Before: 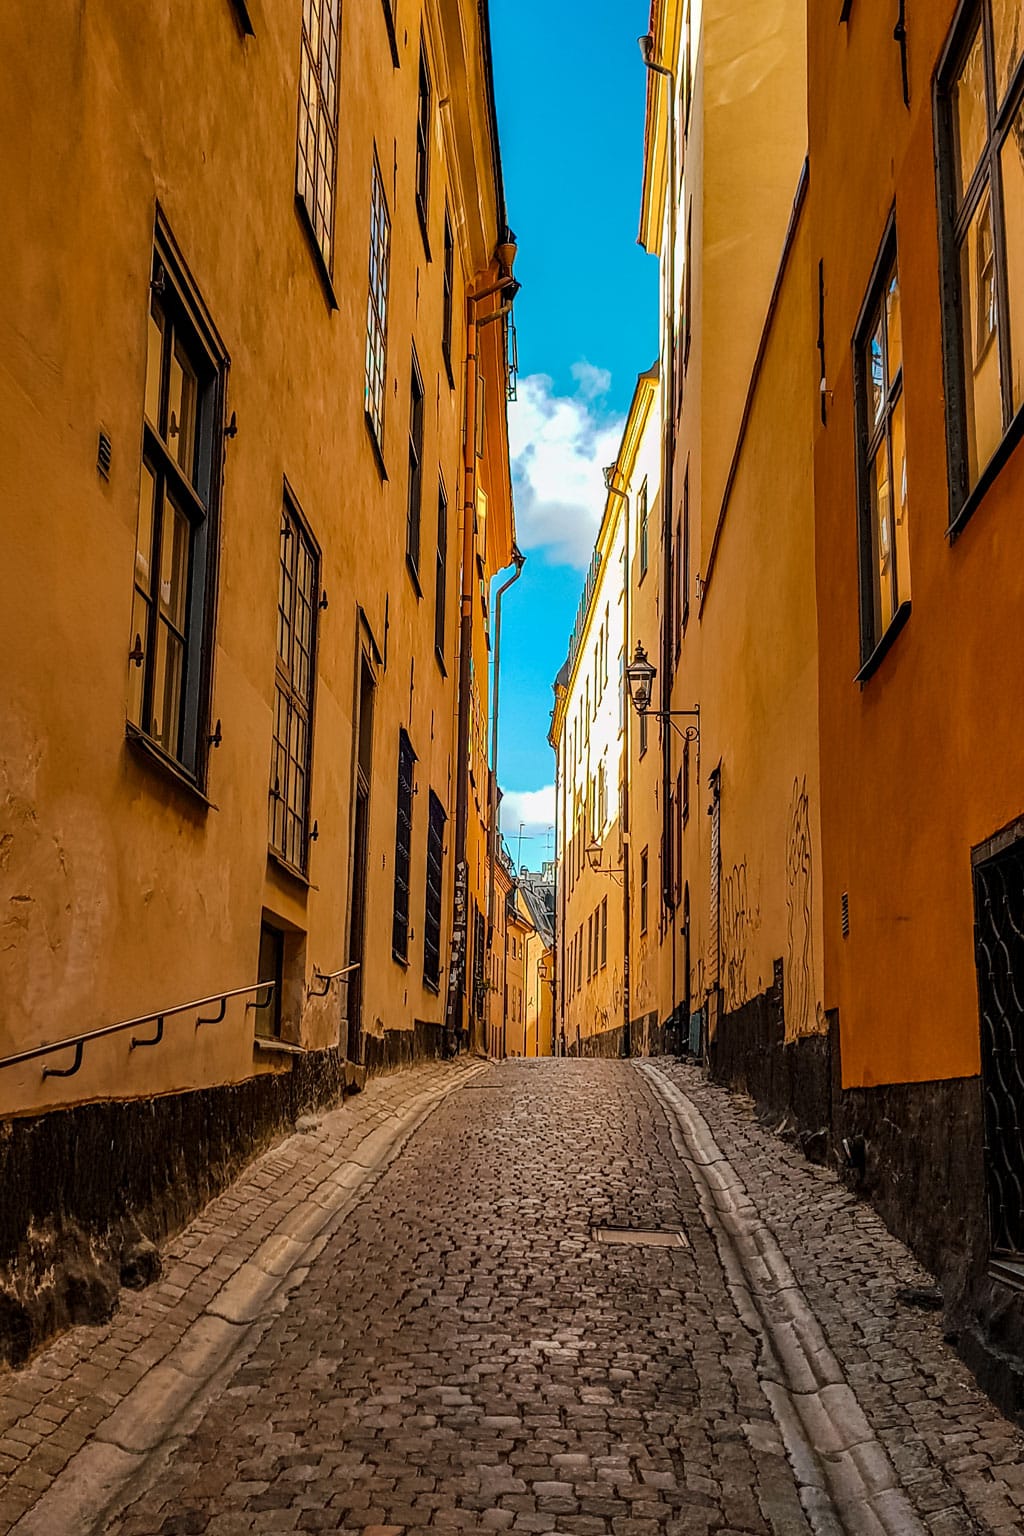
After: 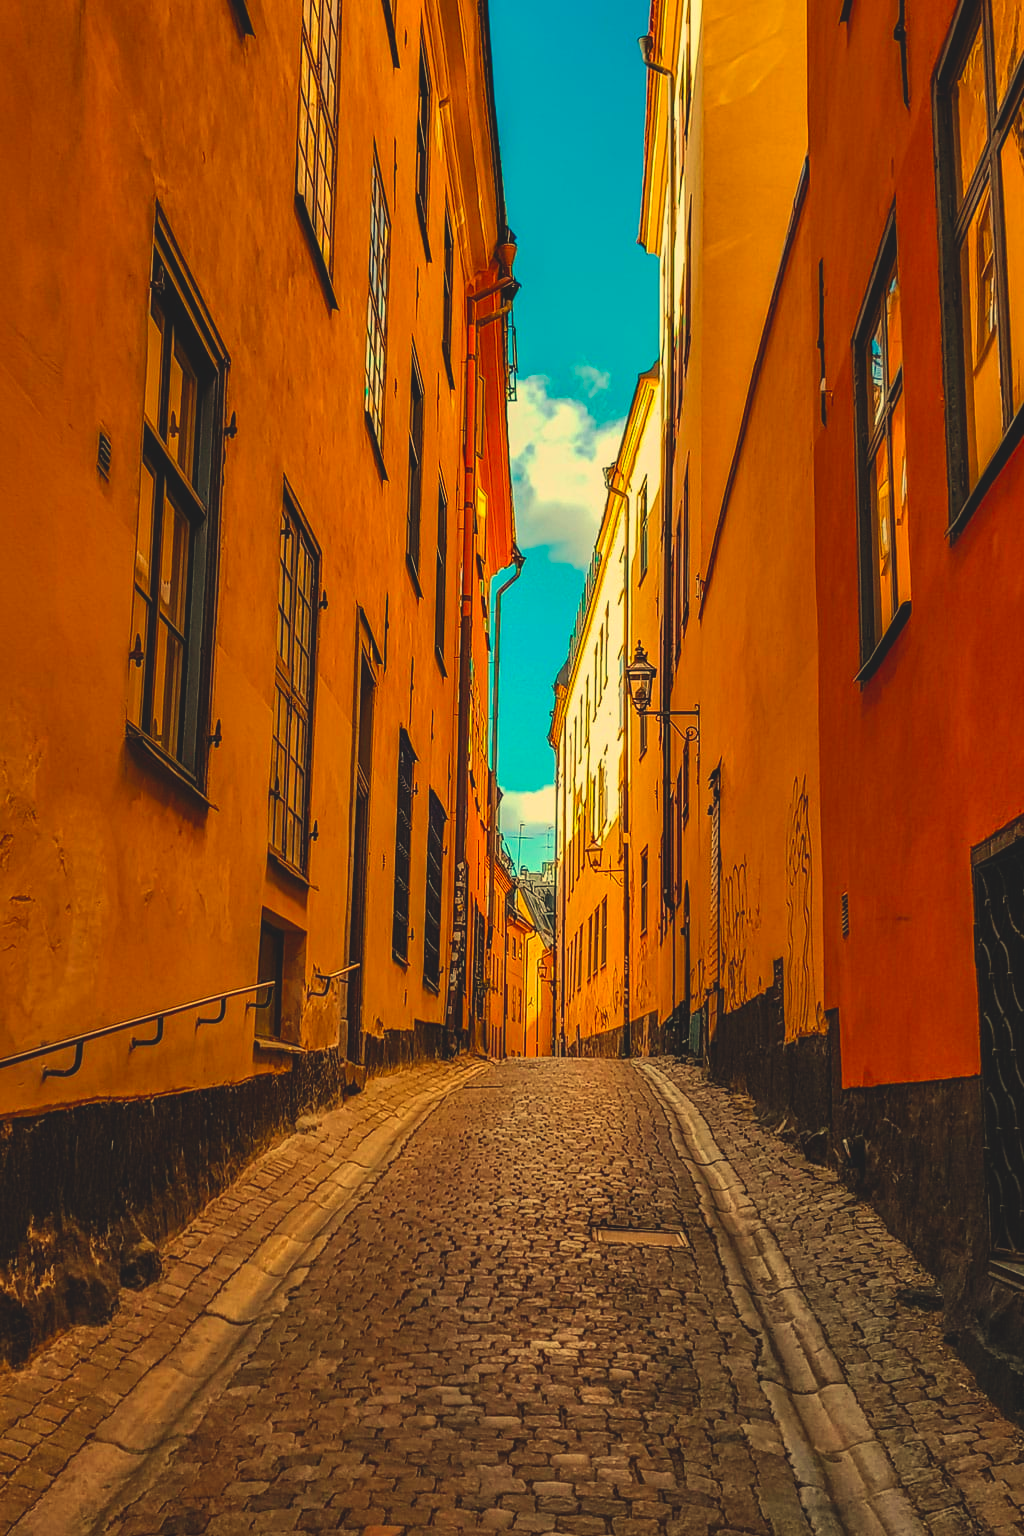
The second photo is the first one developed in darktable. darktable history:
contrast brightness saturation: saturation 0.5
exposure: black level correction -0.014, exposure -0.193 EV, compensate highlight preservation false
white balance: red 1.08, blue 0.791
